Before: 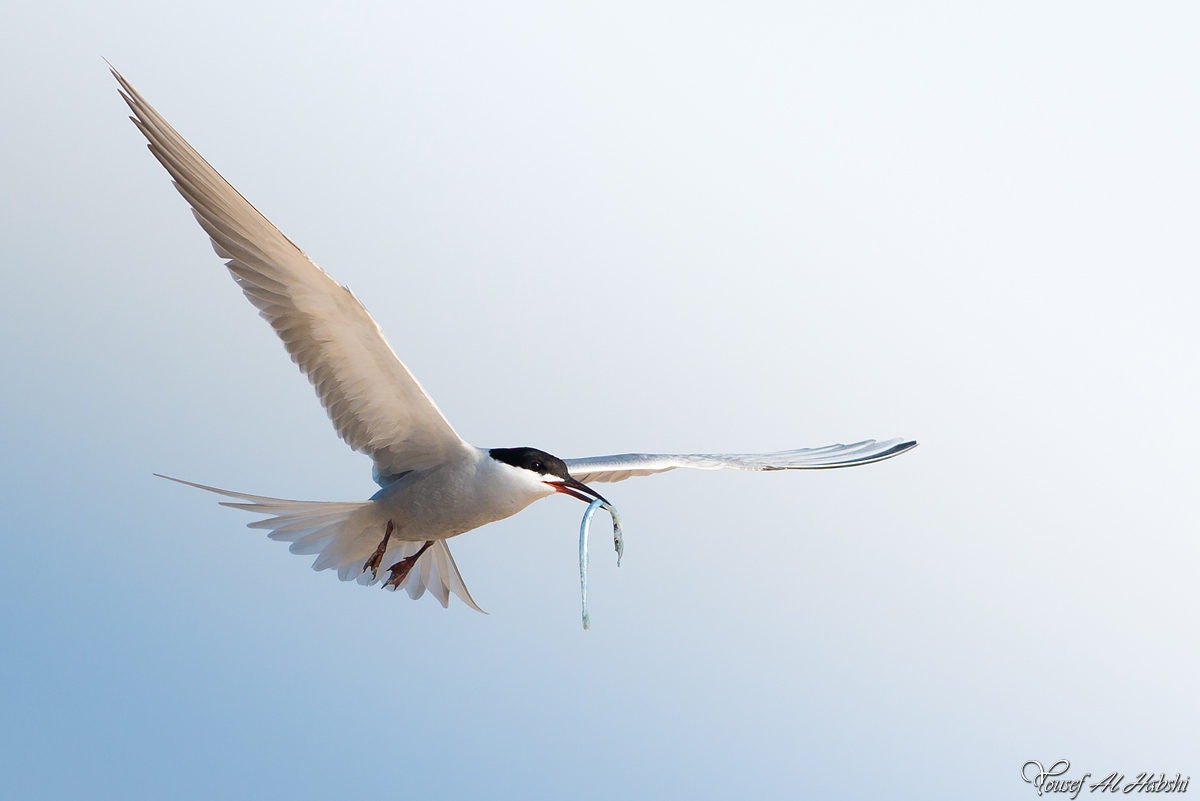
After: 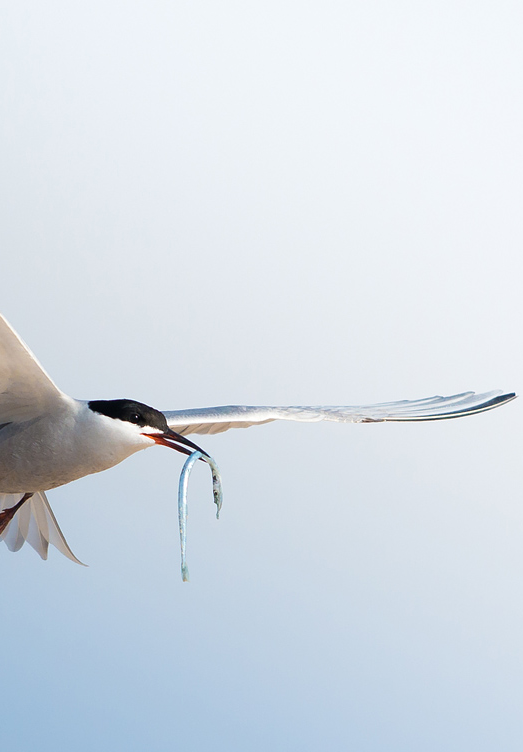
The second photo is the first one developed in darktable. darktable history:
crop: left 33.473%, top 6.026%, right 22.871%
